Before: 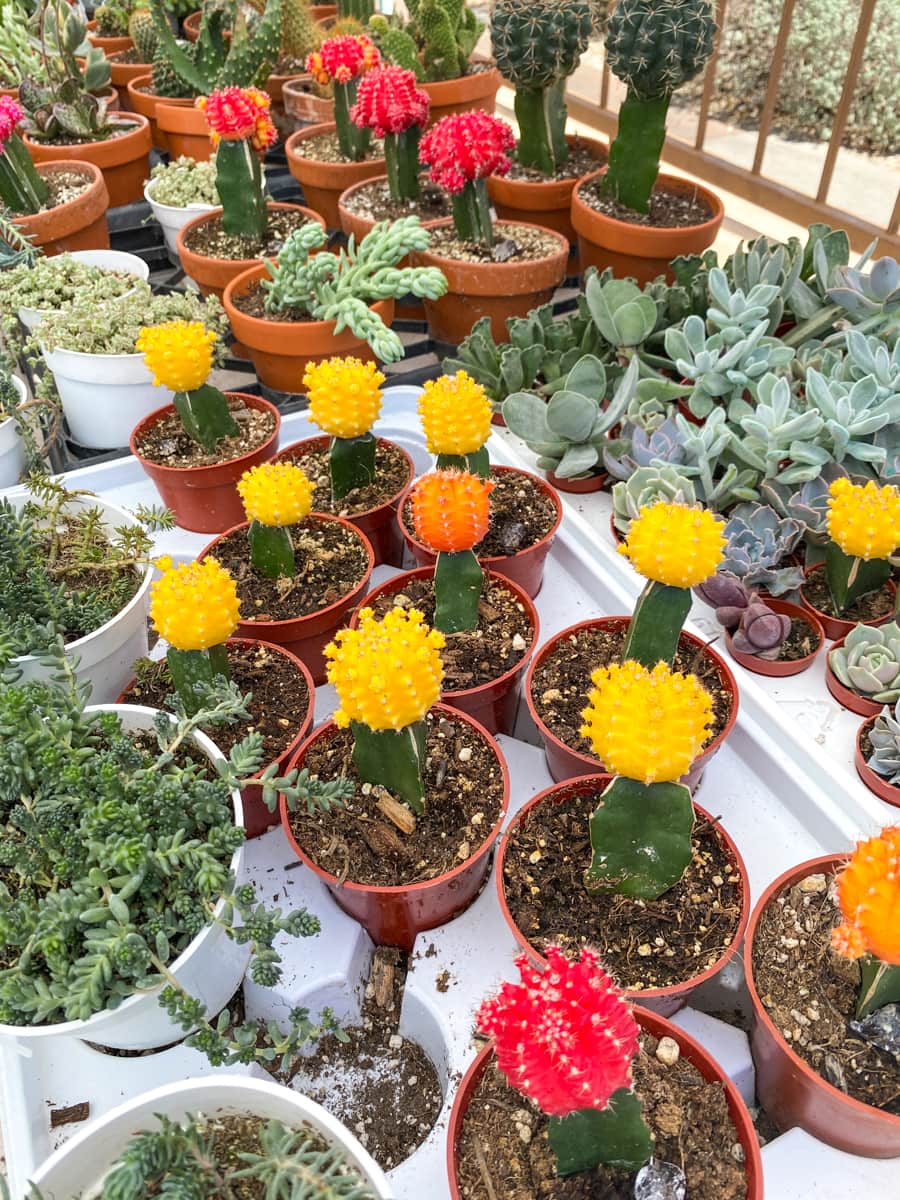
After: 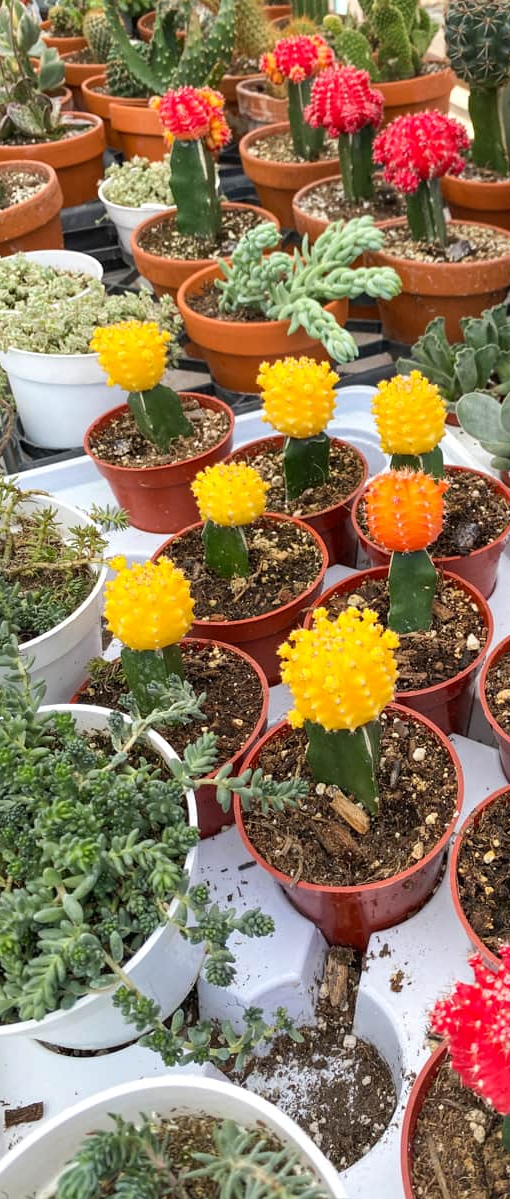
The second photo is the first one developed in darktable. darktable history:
crop: left 5.16%, right 38.168%
